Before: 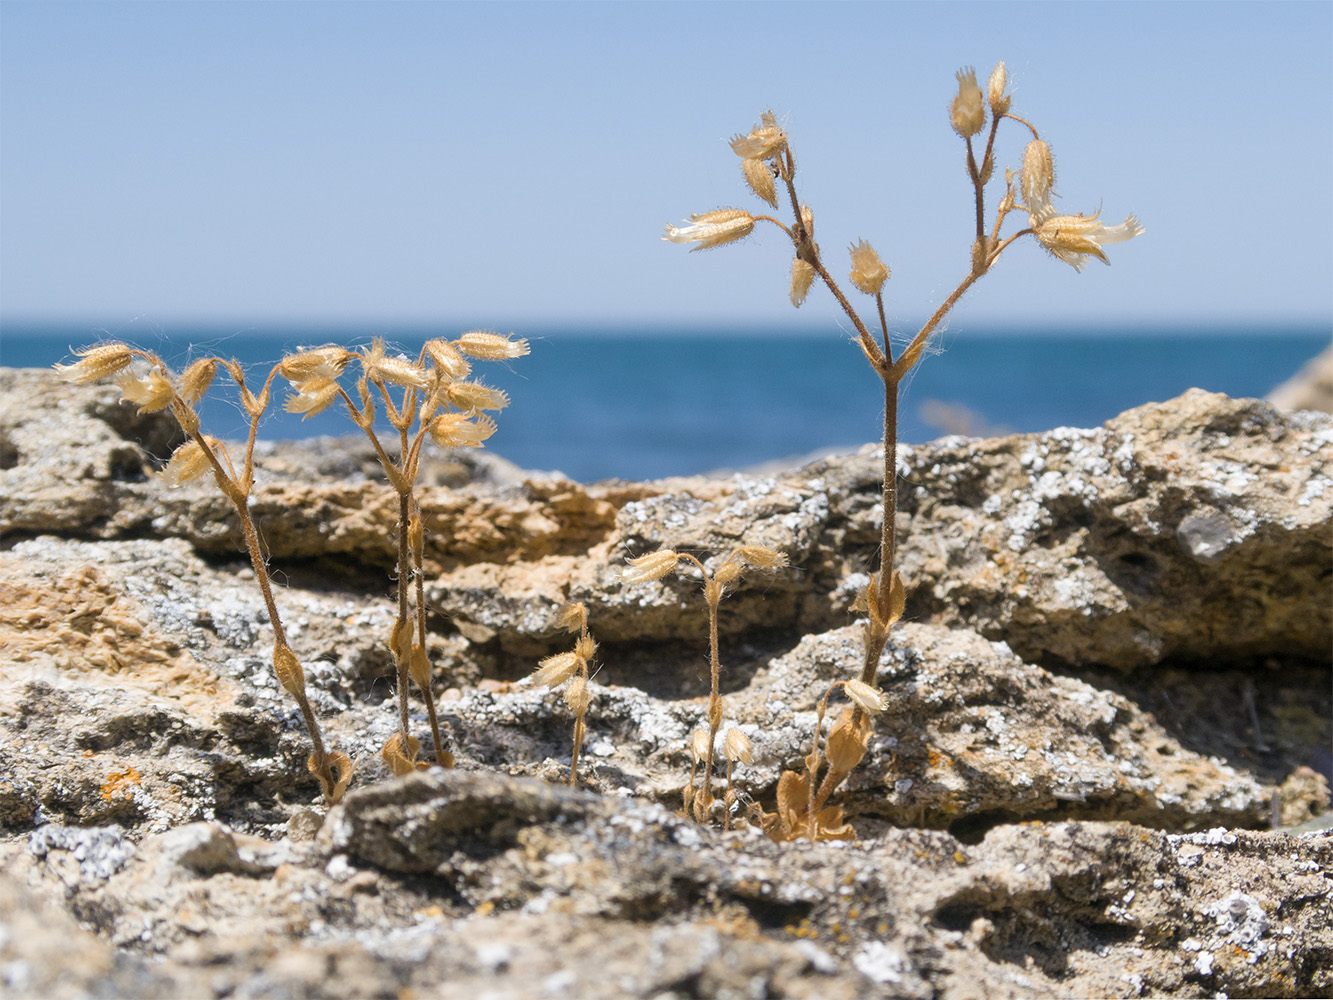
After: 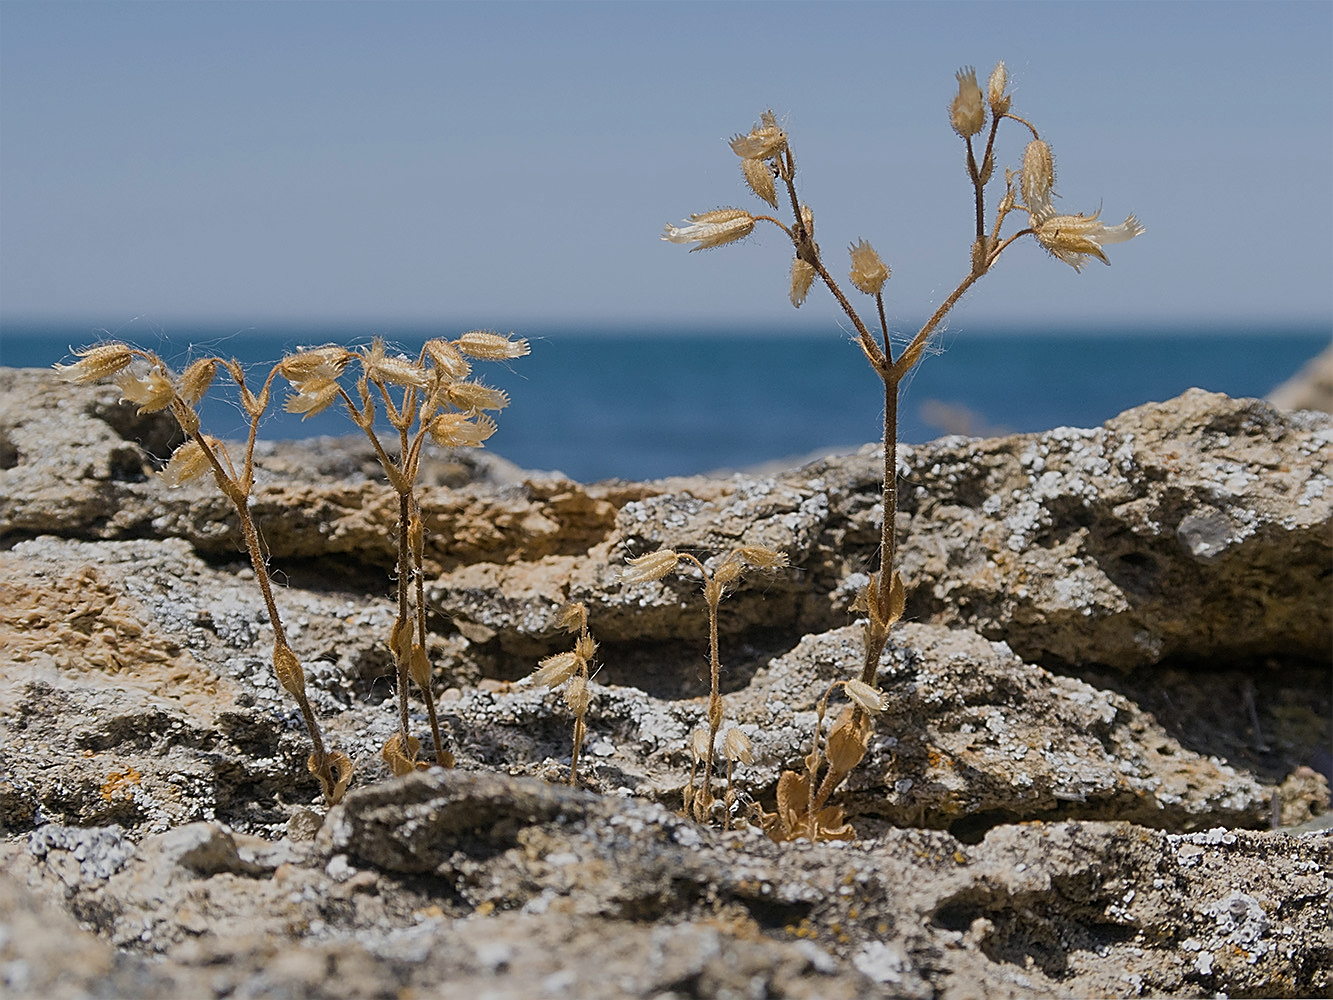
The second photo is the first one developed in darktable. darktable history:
exposure: black level correction 0, exposure -0.721 EV, compensate highlight preservation false
sharpen: radius 1.685, amount 1.294
